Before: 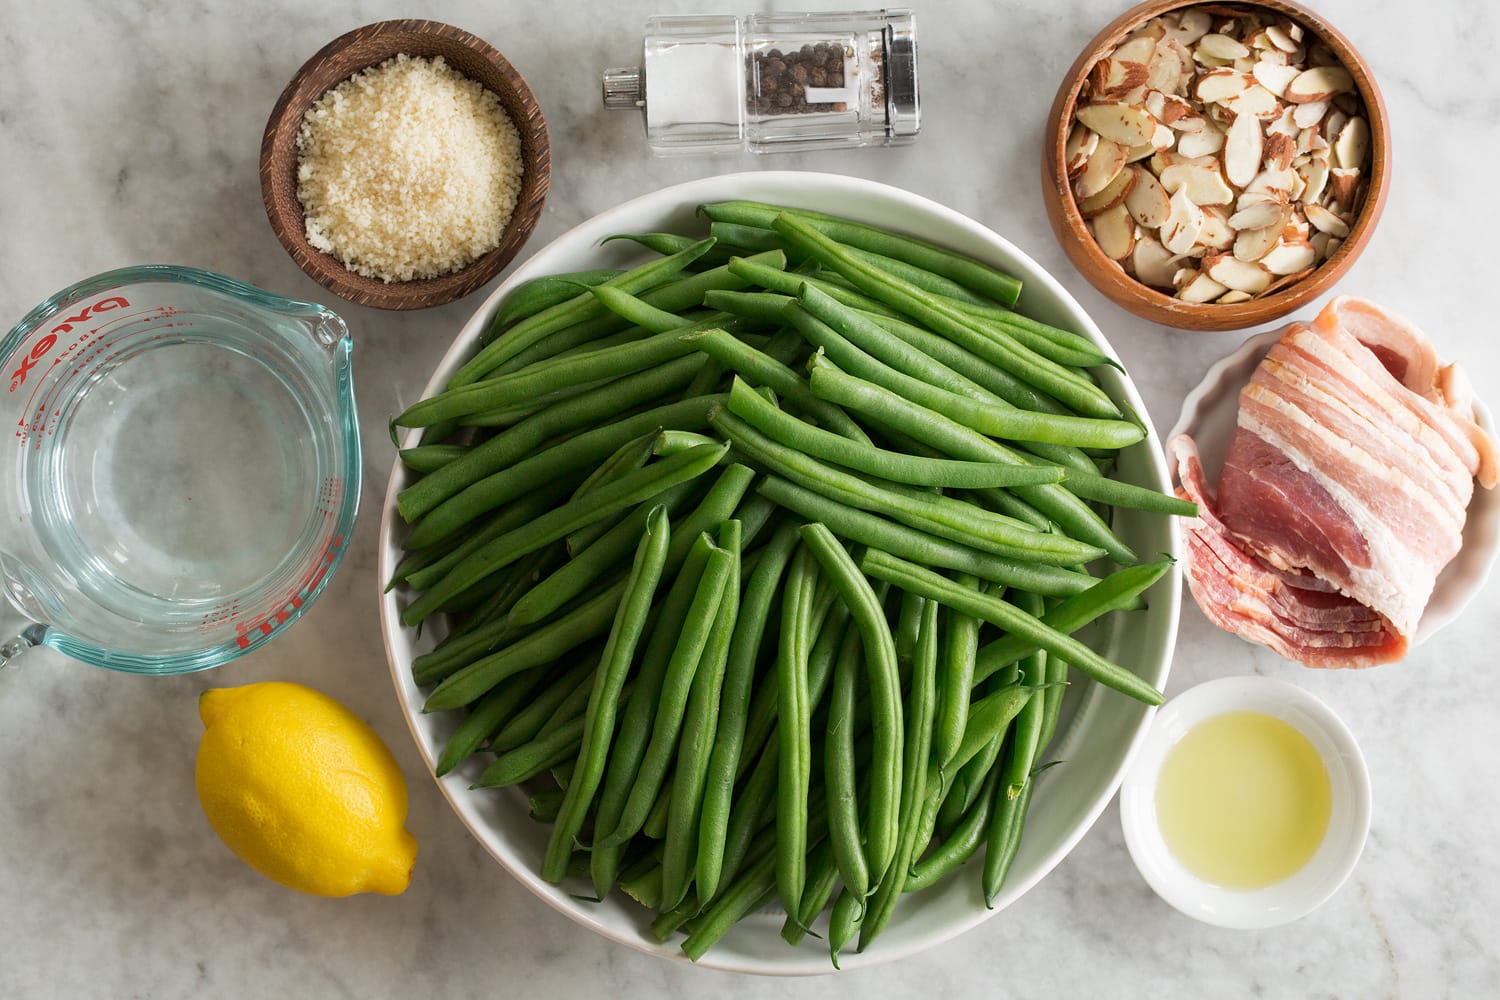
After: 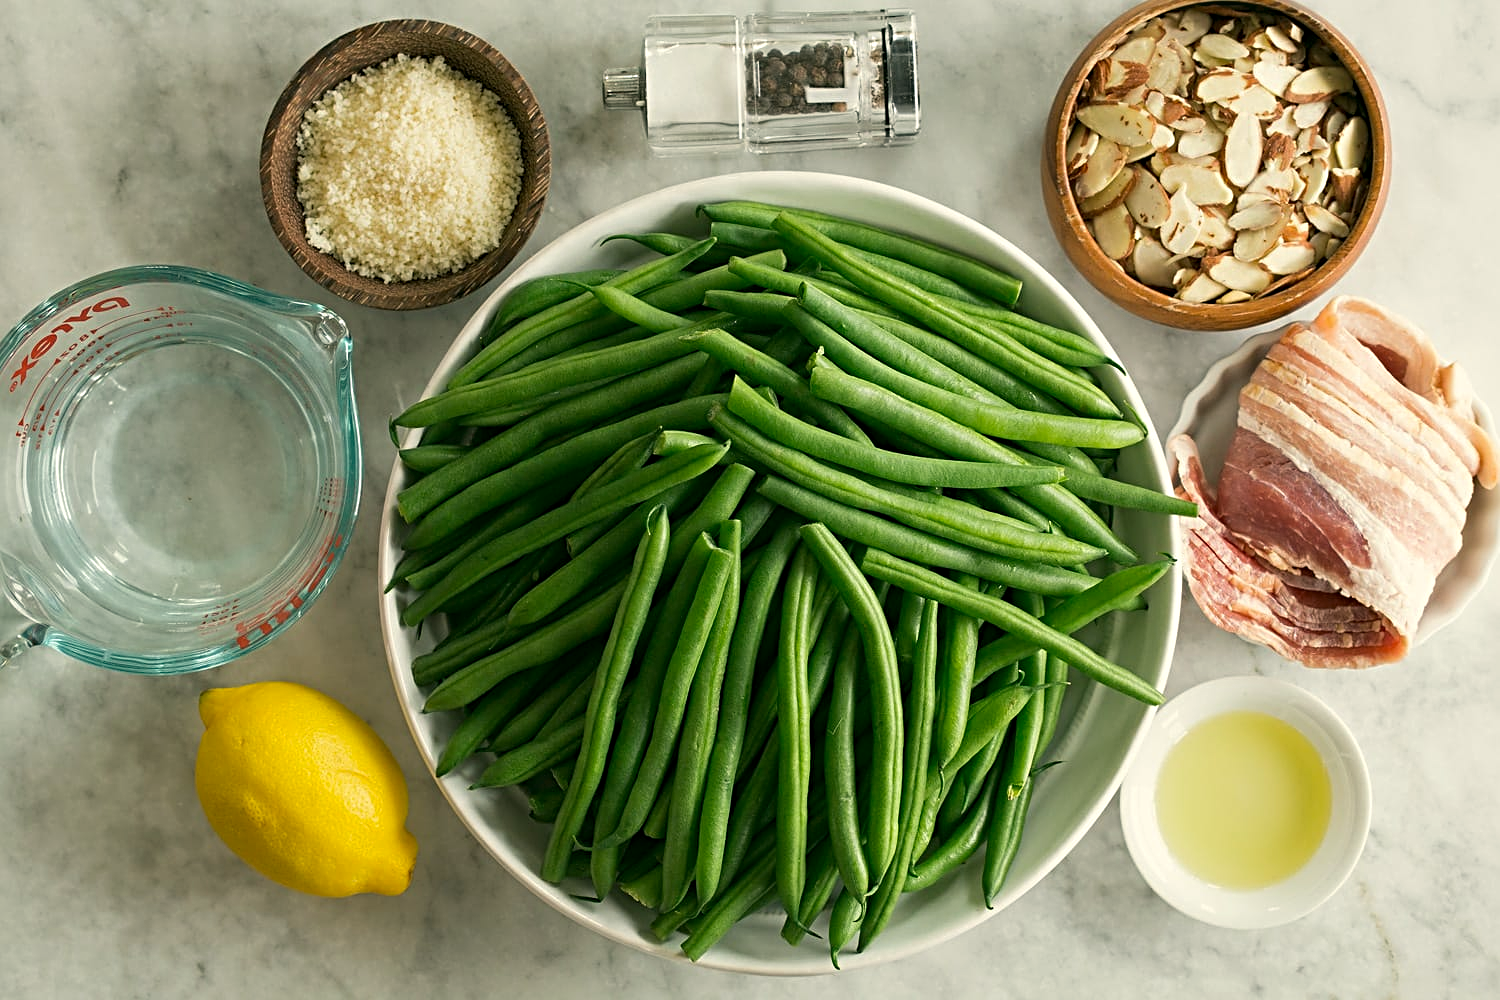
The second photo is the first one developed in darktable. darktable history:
color correction: highlights a* -0.479, highlights b* 9.62, shadows a* -8.88, shadows b* 1.28
sharpen: radius 3.963
